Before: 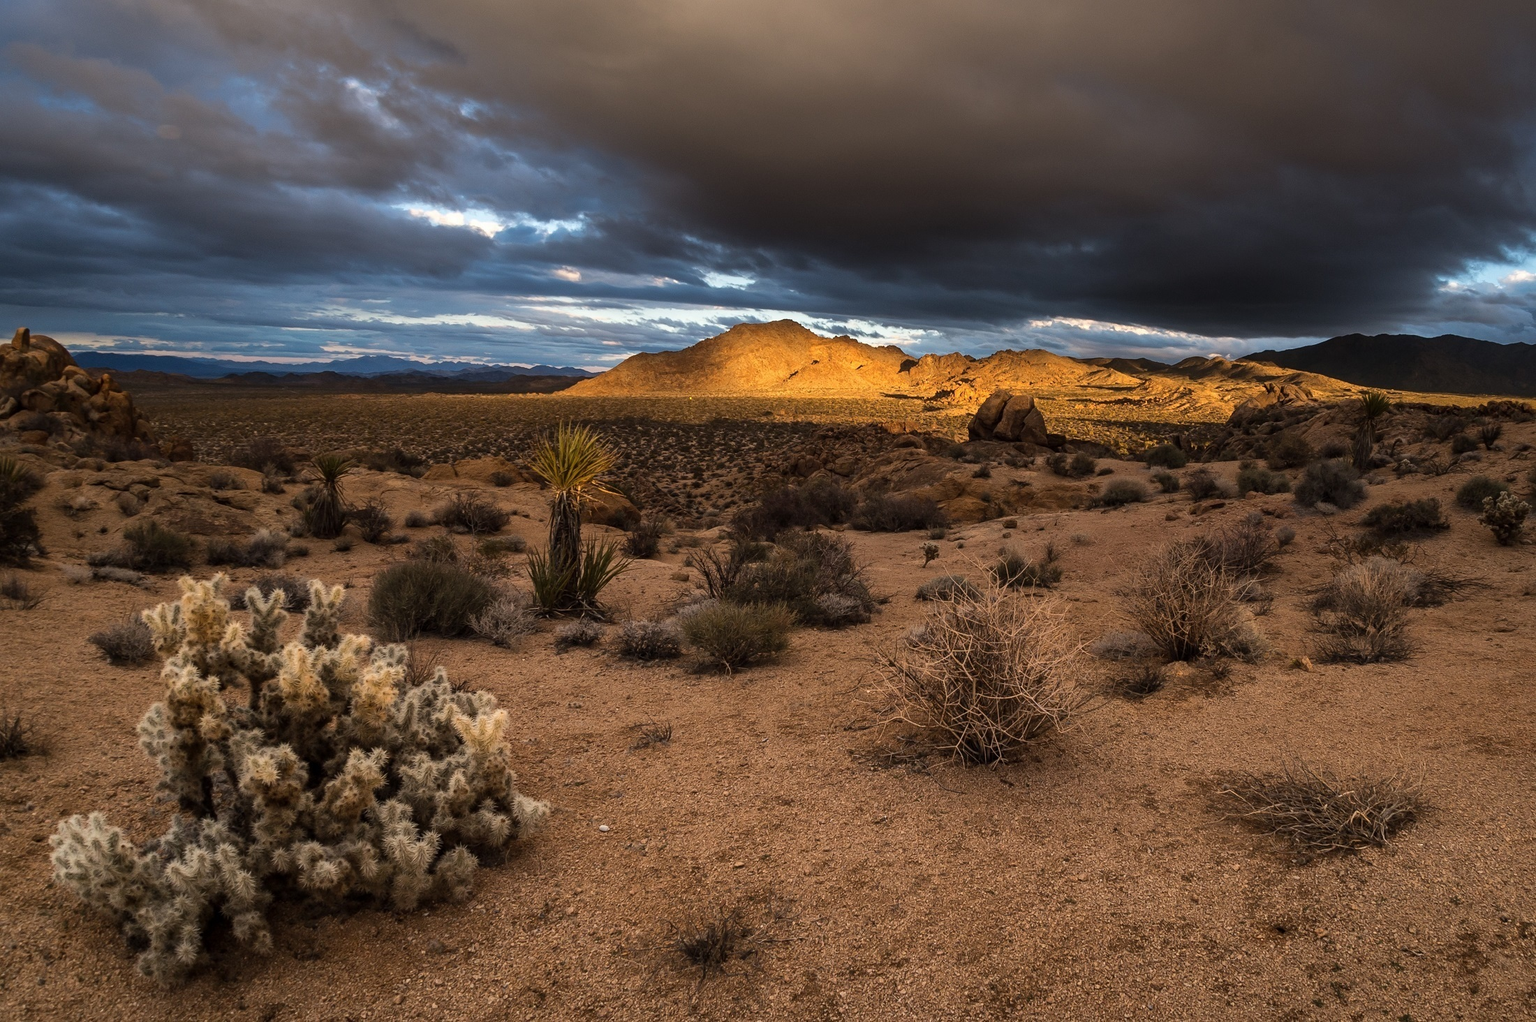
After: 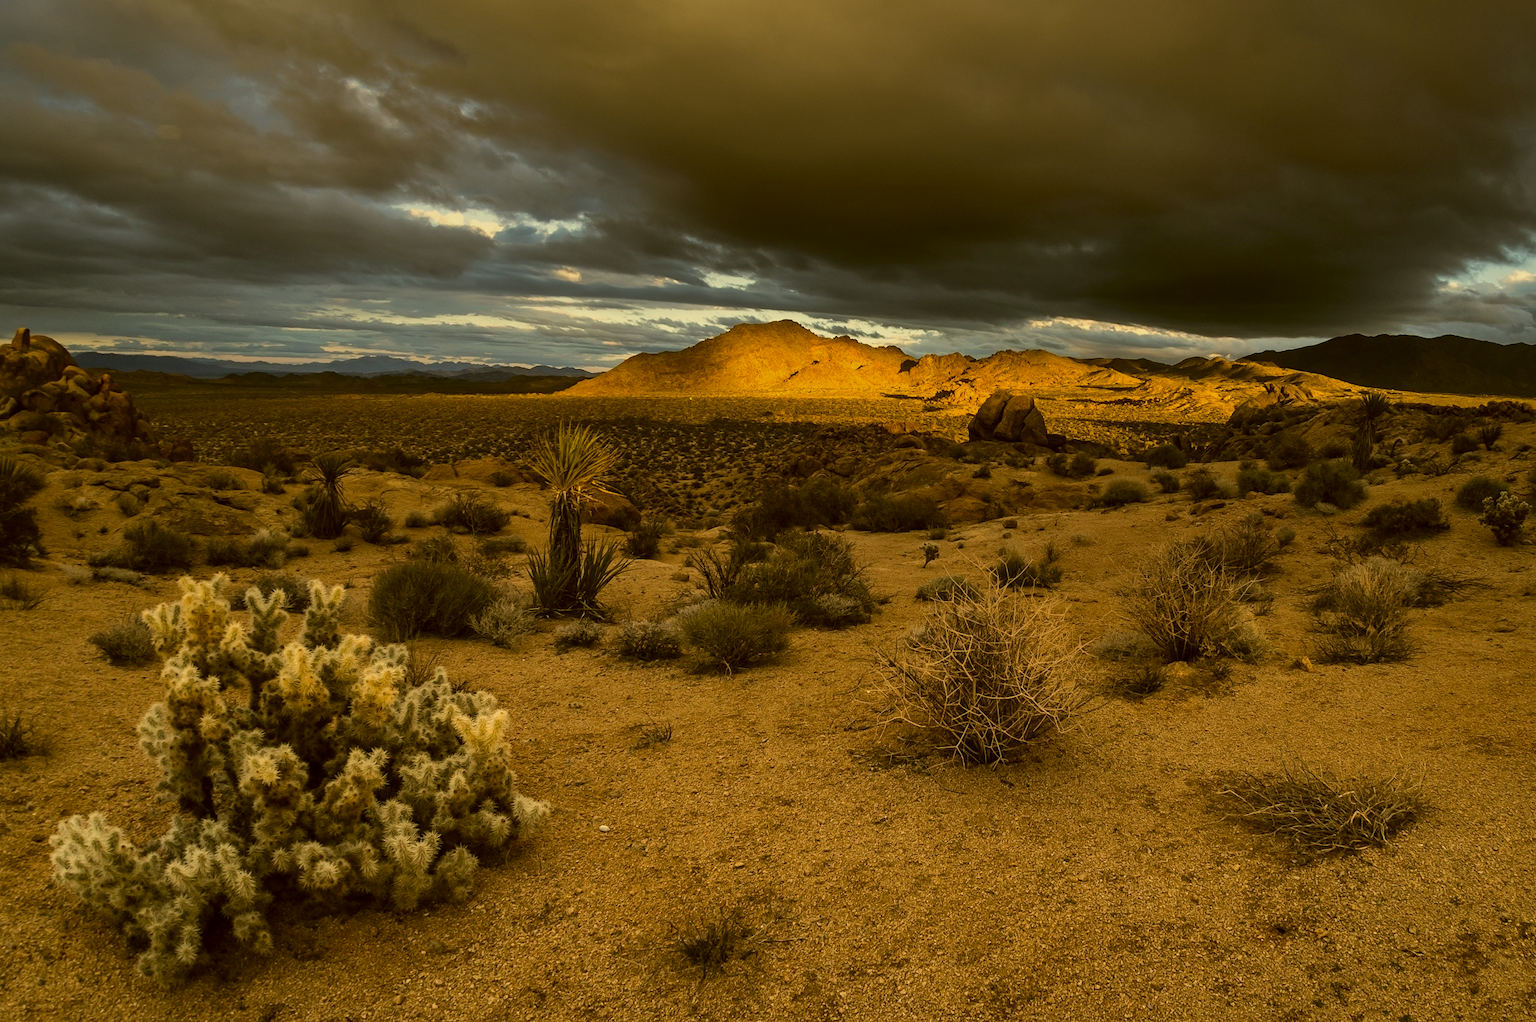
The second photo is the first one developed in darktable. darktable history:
graduated density: on, module defaults
color correction: highlights a* 0.162, highlights b* 29.53, shadows a* -0.162, shadows b* 21.09
shadows and highlights: shadows 30.63, highlights -63.22, shadows color adjustment 98%, highlights color adjustment 58.61%, soften with gaussian
